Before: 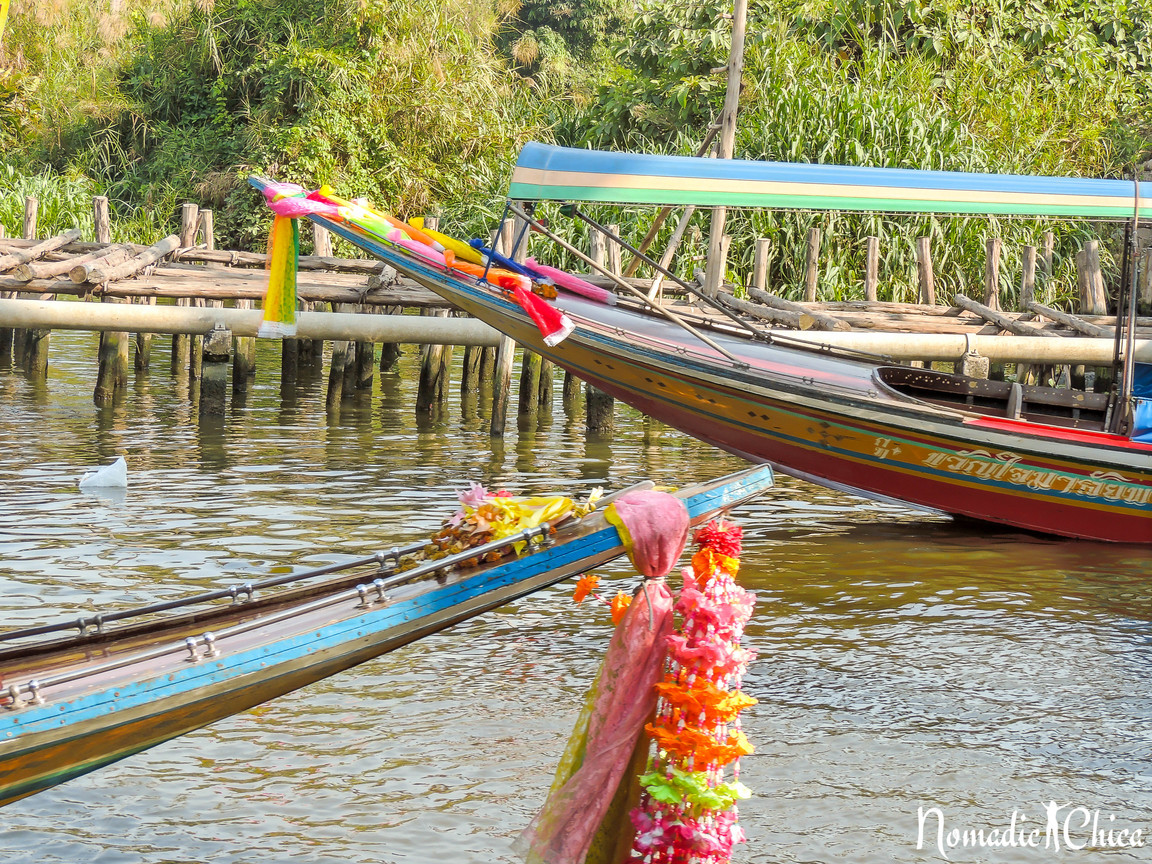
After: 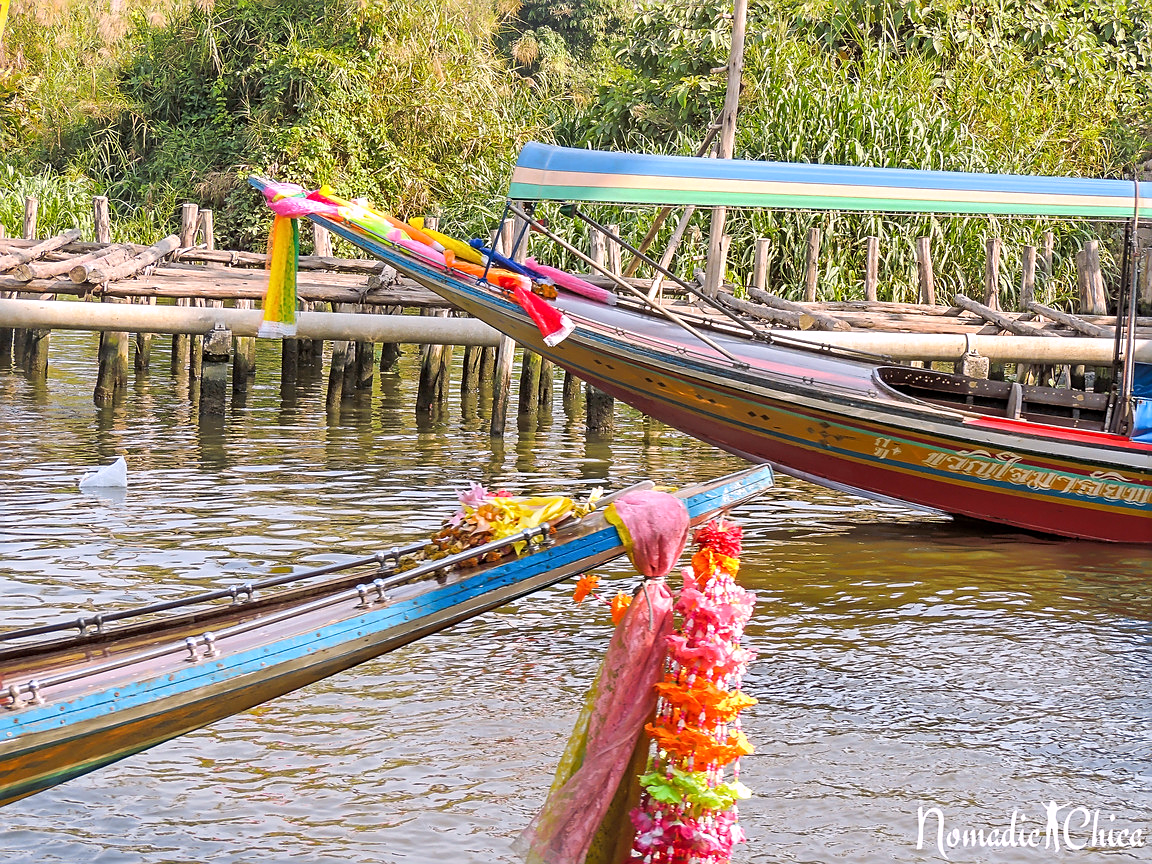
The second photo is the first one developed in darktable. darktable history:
sharpen: on, module defaults
white balance: red 1.05, blue 1.072
exposure: exposure -0.021 EV, compensate highlight preservation false
